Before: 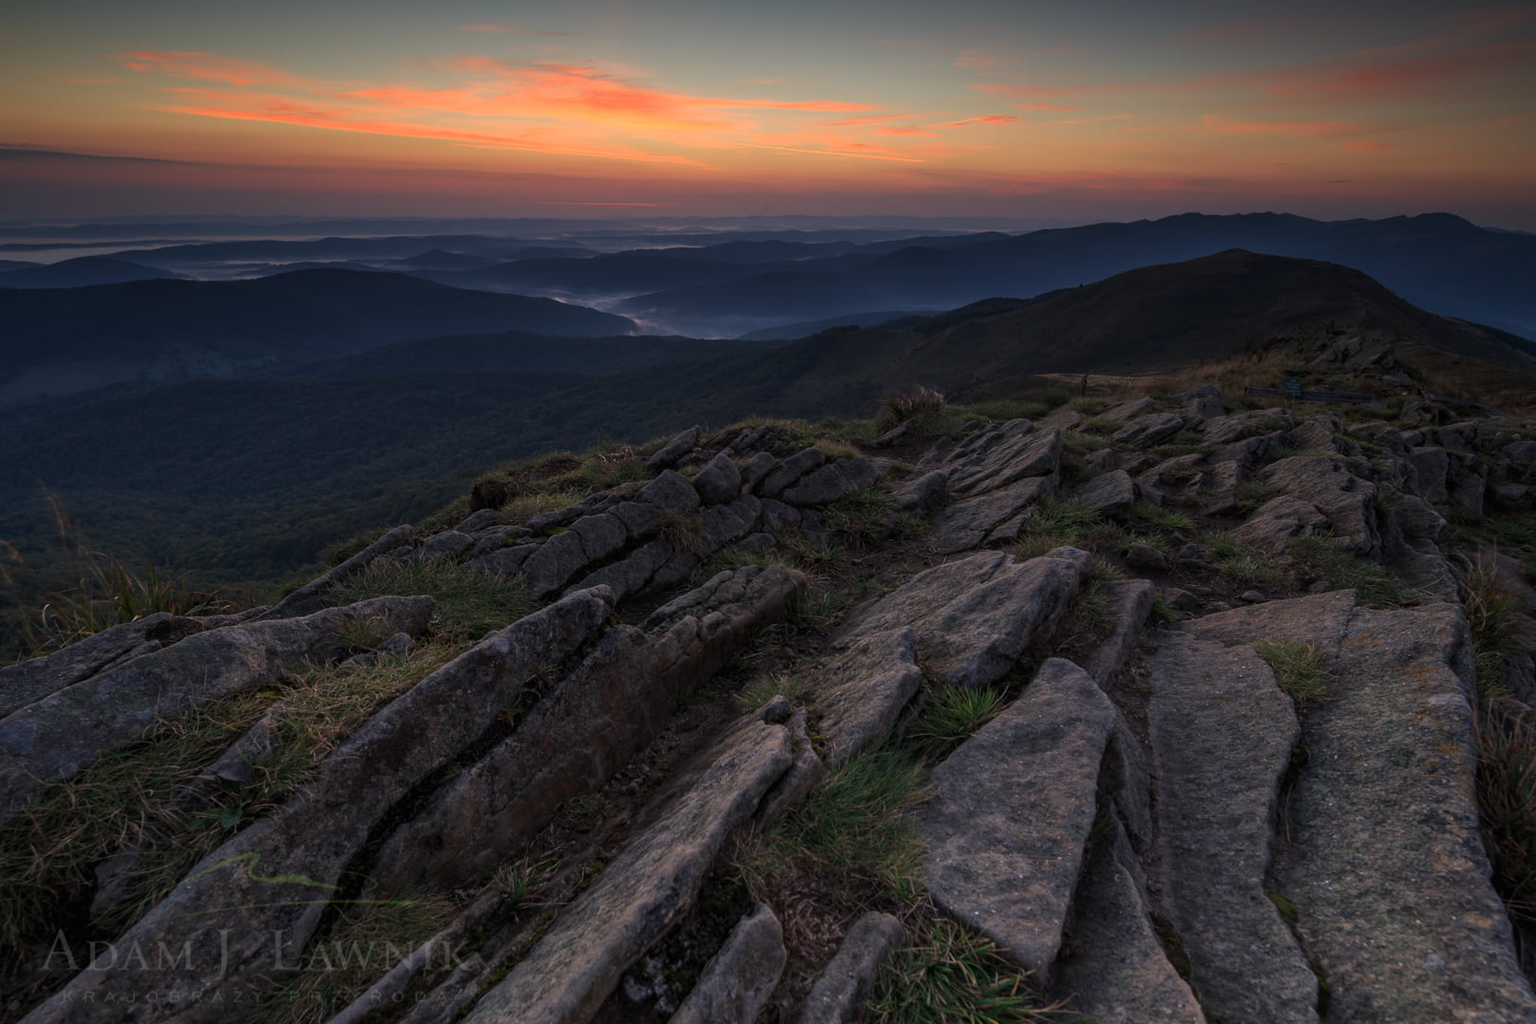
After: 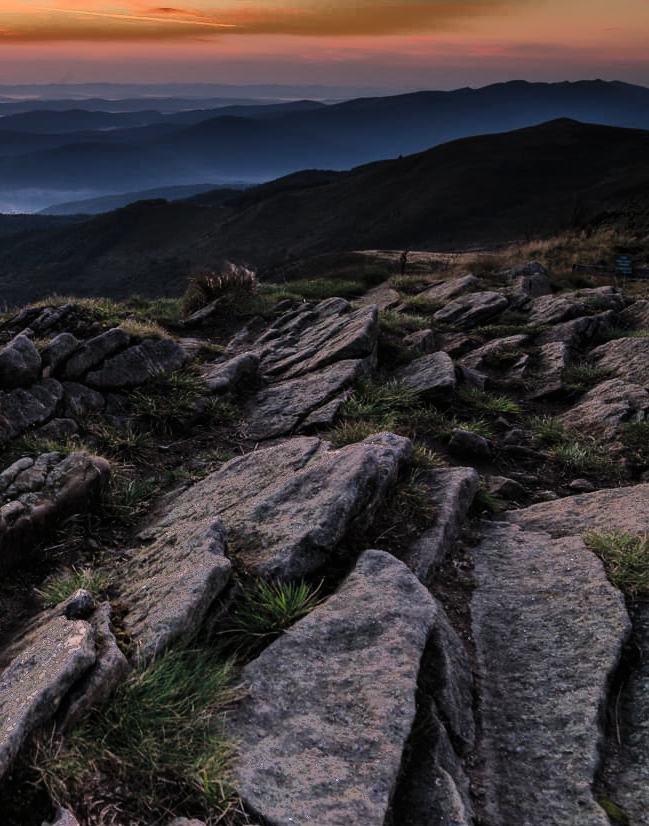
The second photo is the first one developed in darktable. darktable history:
crop: left 45.721%, top 13.393%, right 14.118%, bottom 10.01%
contrast brightness saturation: contrast 0.2, brightness 0.15, saturation 0.14
fill light: exposure -0.73 EV, center 0.69, width 2.2
shadows and highlights: soften with gaussian
filmic rgb: black relative exposure -7.15 EV, white relative exposure 5.36 EV, hardness 3.02, color science v6 (2022)
